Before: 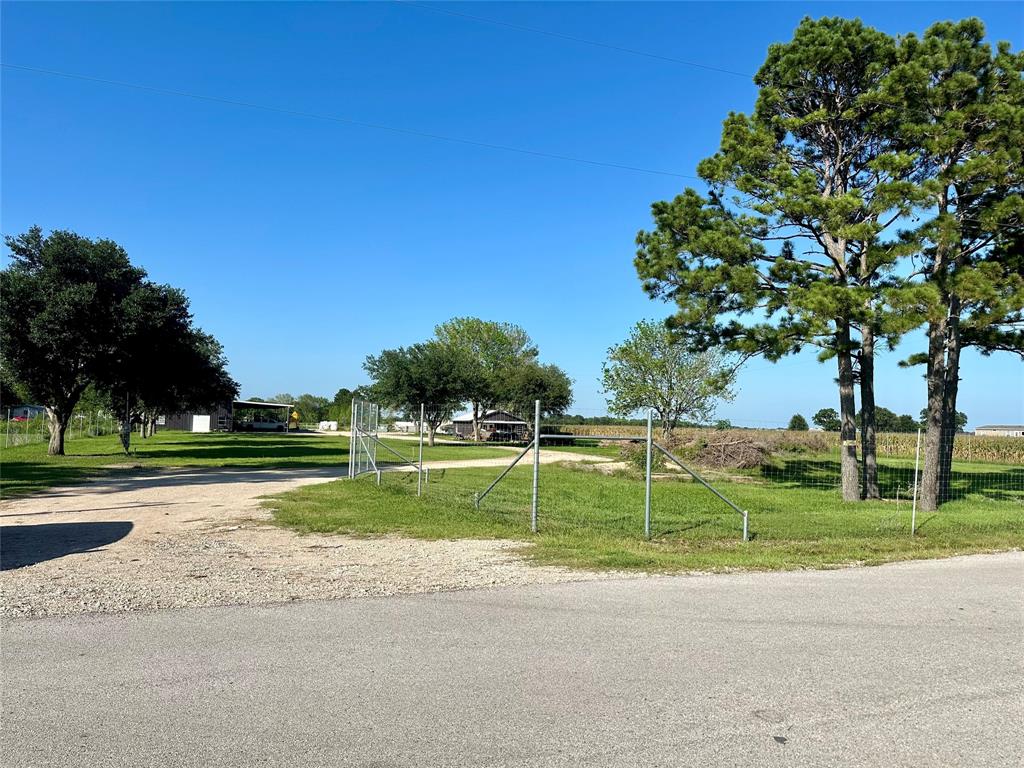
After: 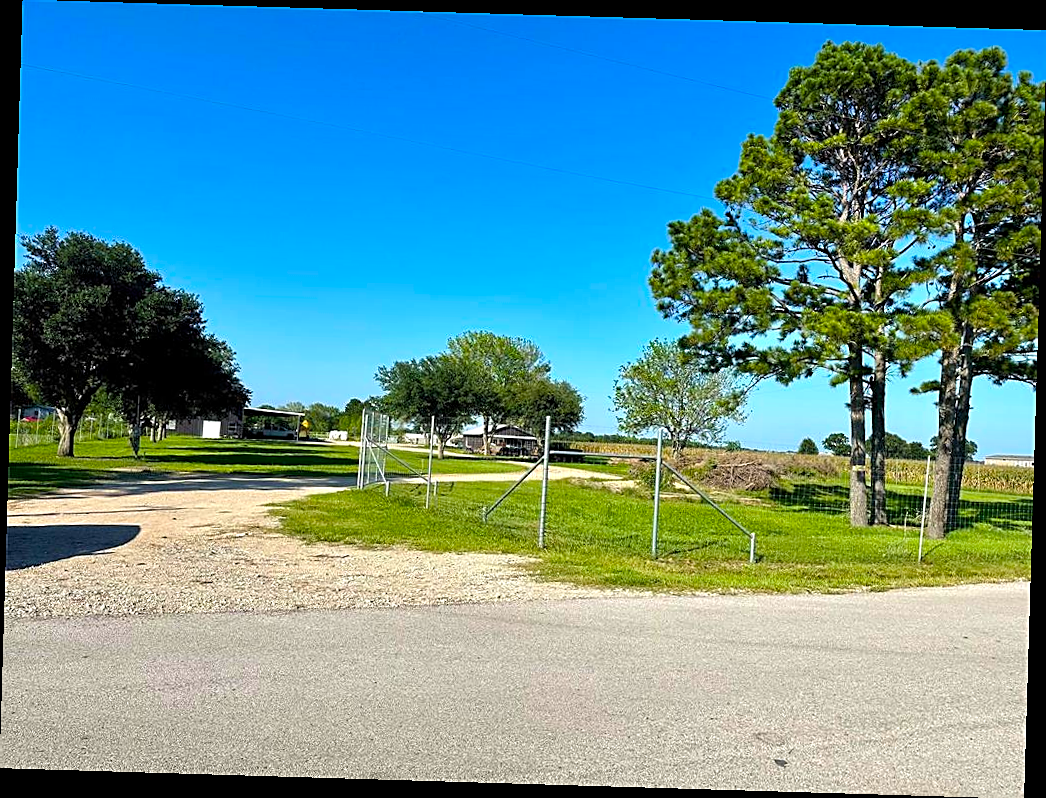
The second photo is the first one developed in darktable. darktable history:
color balance rgb: perceptual saturation grading › global saturation 30%, global vibrance 20%
exposure: exposure 0.207 EV, compensate highlight preservation false
rotate and perspective: rotation 1.72°, automatic cropping off
sharpen: on, module defaults
